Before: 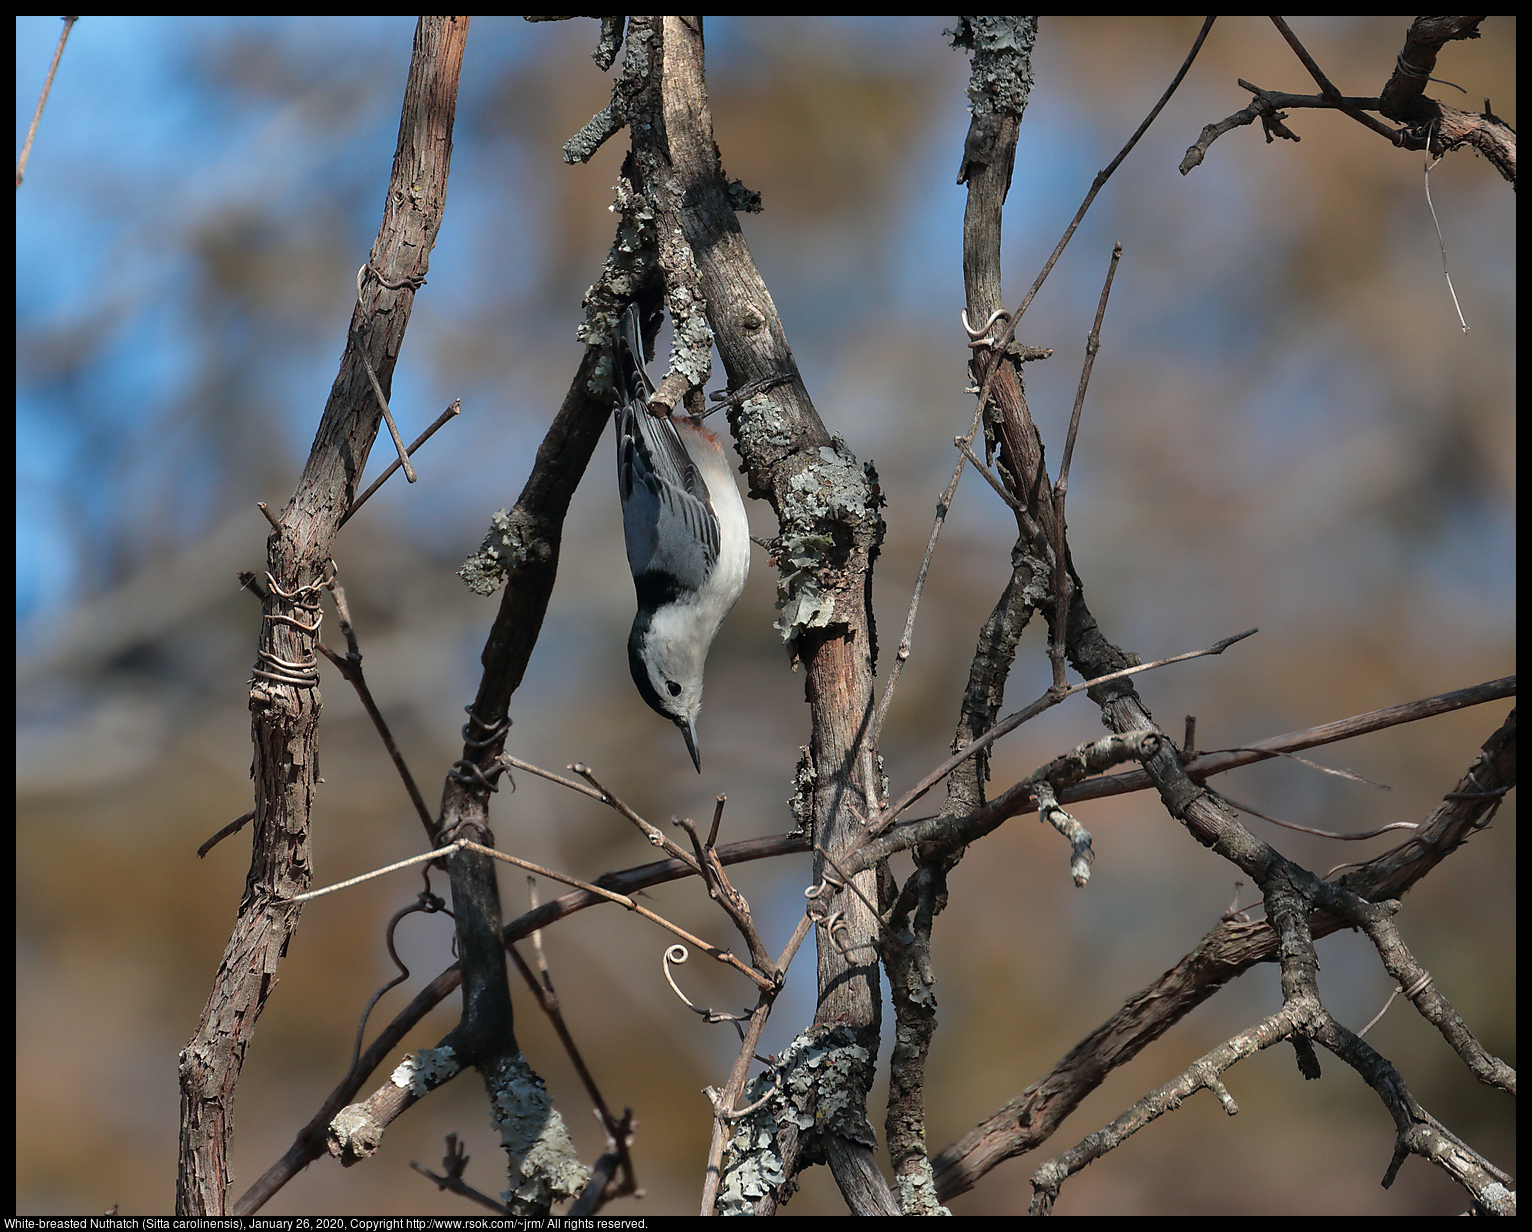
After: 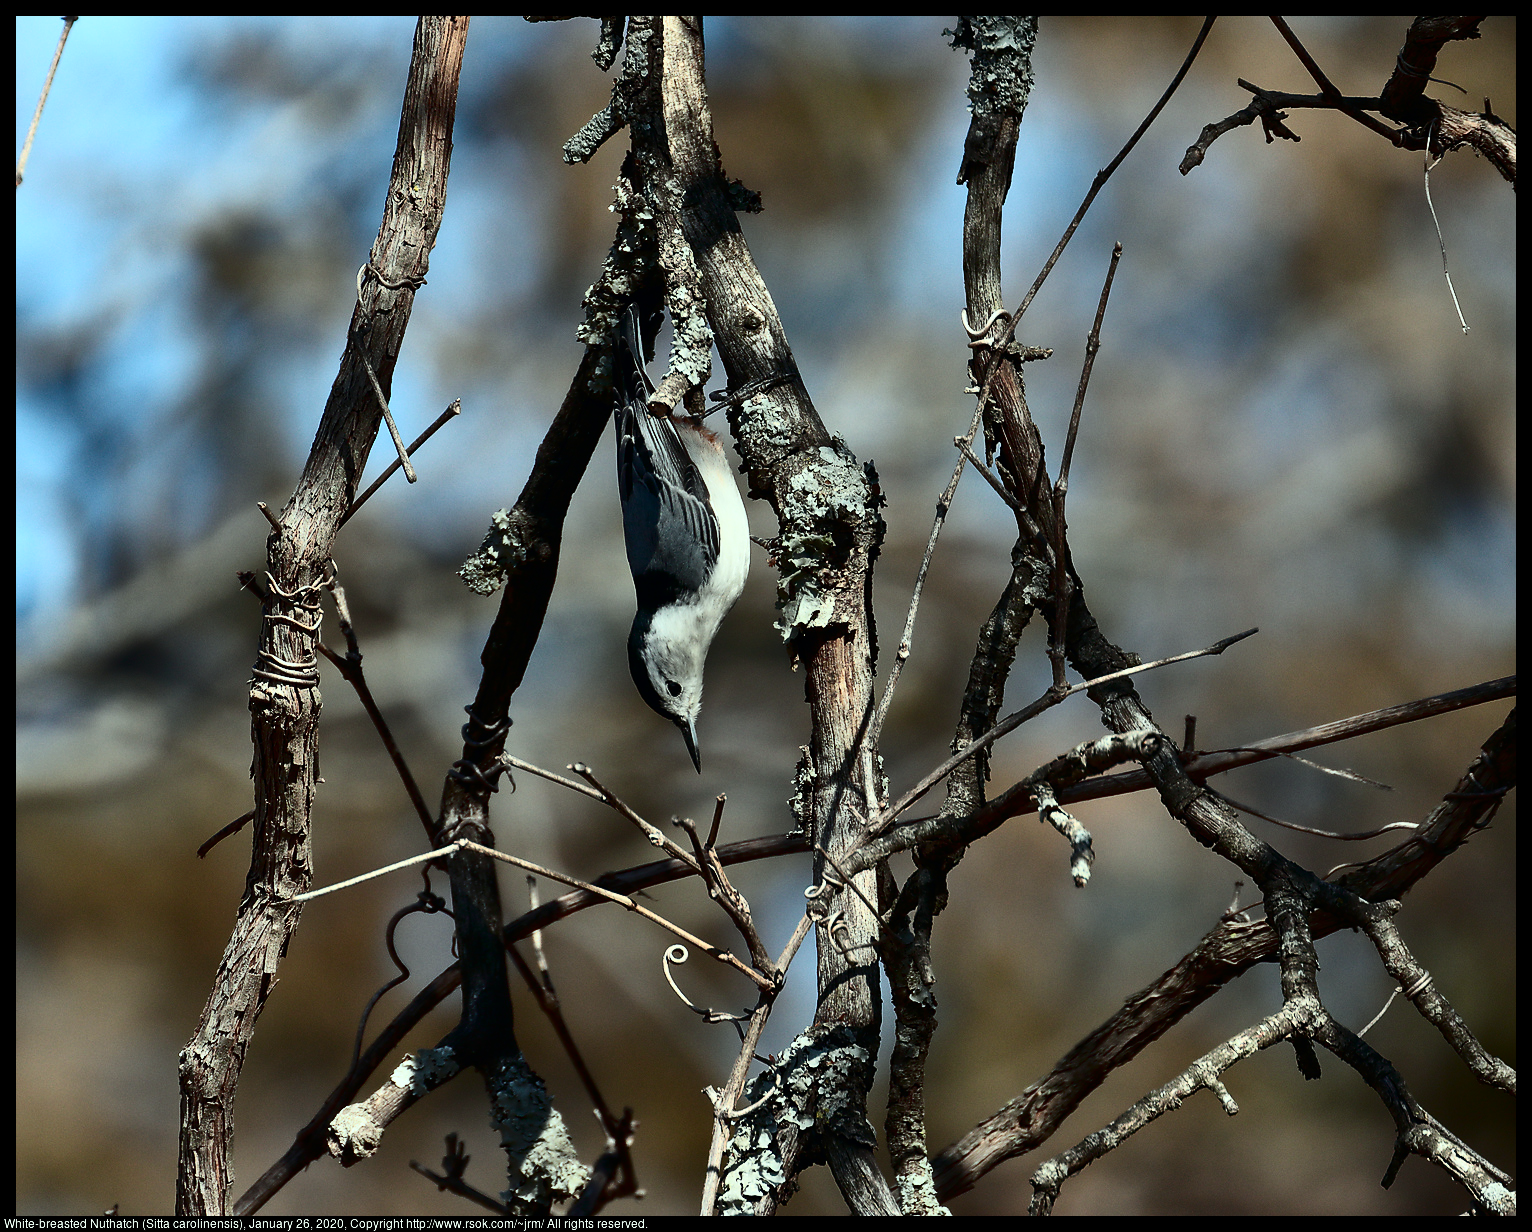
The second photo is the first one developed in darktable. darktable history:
contrast brightness saturation: contrast 0.5, saturation -0.1
exposure: exposure 0.02 EV, compensate highlight preservation false
color correction: highlights a* -8, highlights b* 3.1
